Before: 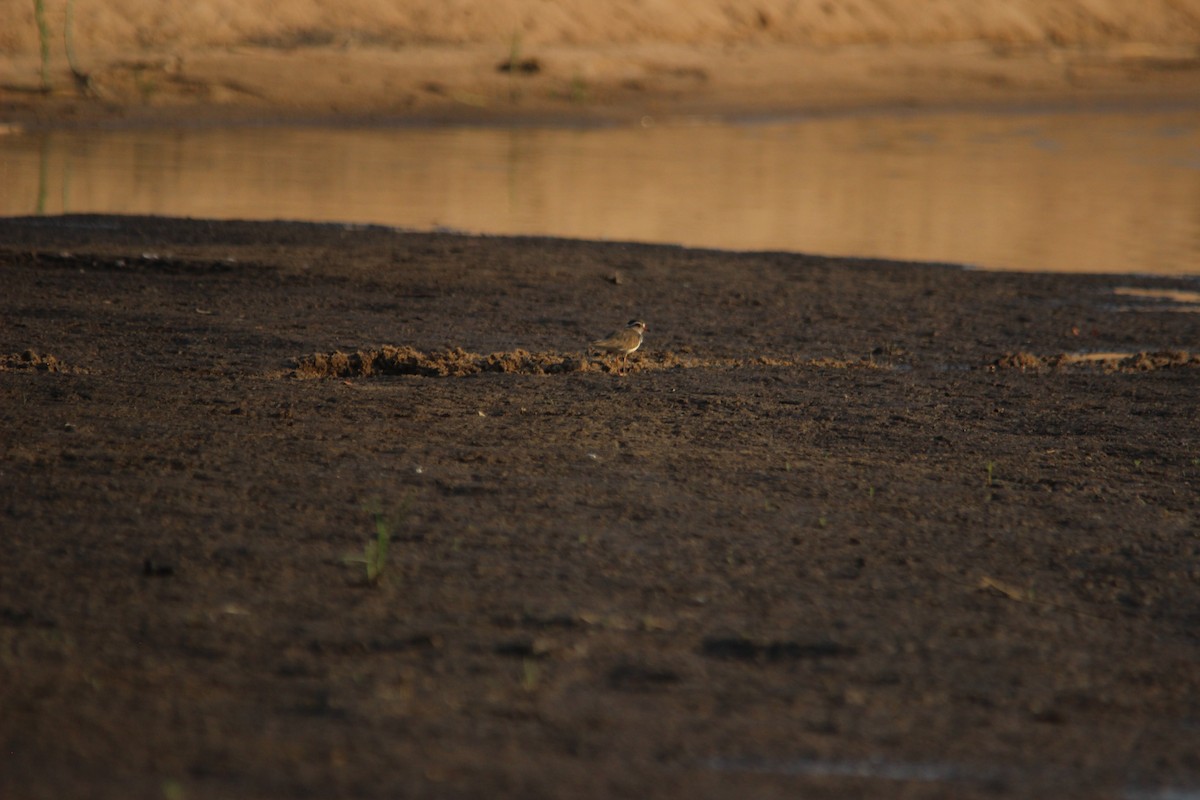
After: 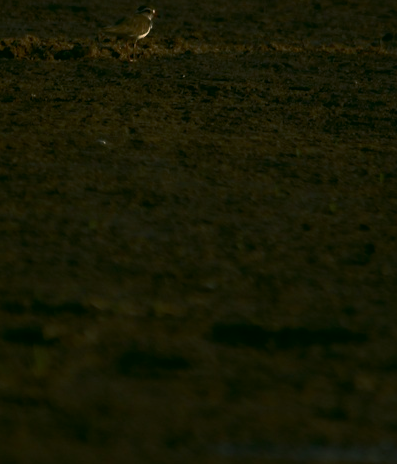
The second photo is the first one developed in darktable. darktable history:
crop: left 40.907%, top 39.265%, right 26%, bottom 2.663%
color balance rgb: power › luminance -8.912%, perceptual saturation grading › global saturation 20%, perceptual saturation grading › highlights -49.921%, perceptual saturation grading › shadows 25.23%, perceptual brilliance grading › highlights 1.758%, perceptual brilliance grading › mid-tones -50.138%, perceptual brilliance grading › shadows -50.295%, global vibrance 20%
color correction: highlights a* 4.18, highlights b* 4.97, shadows a* -7.78, shadows b* 4.8
